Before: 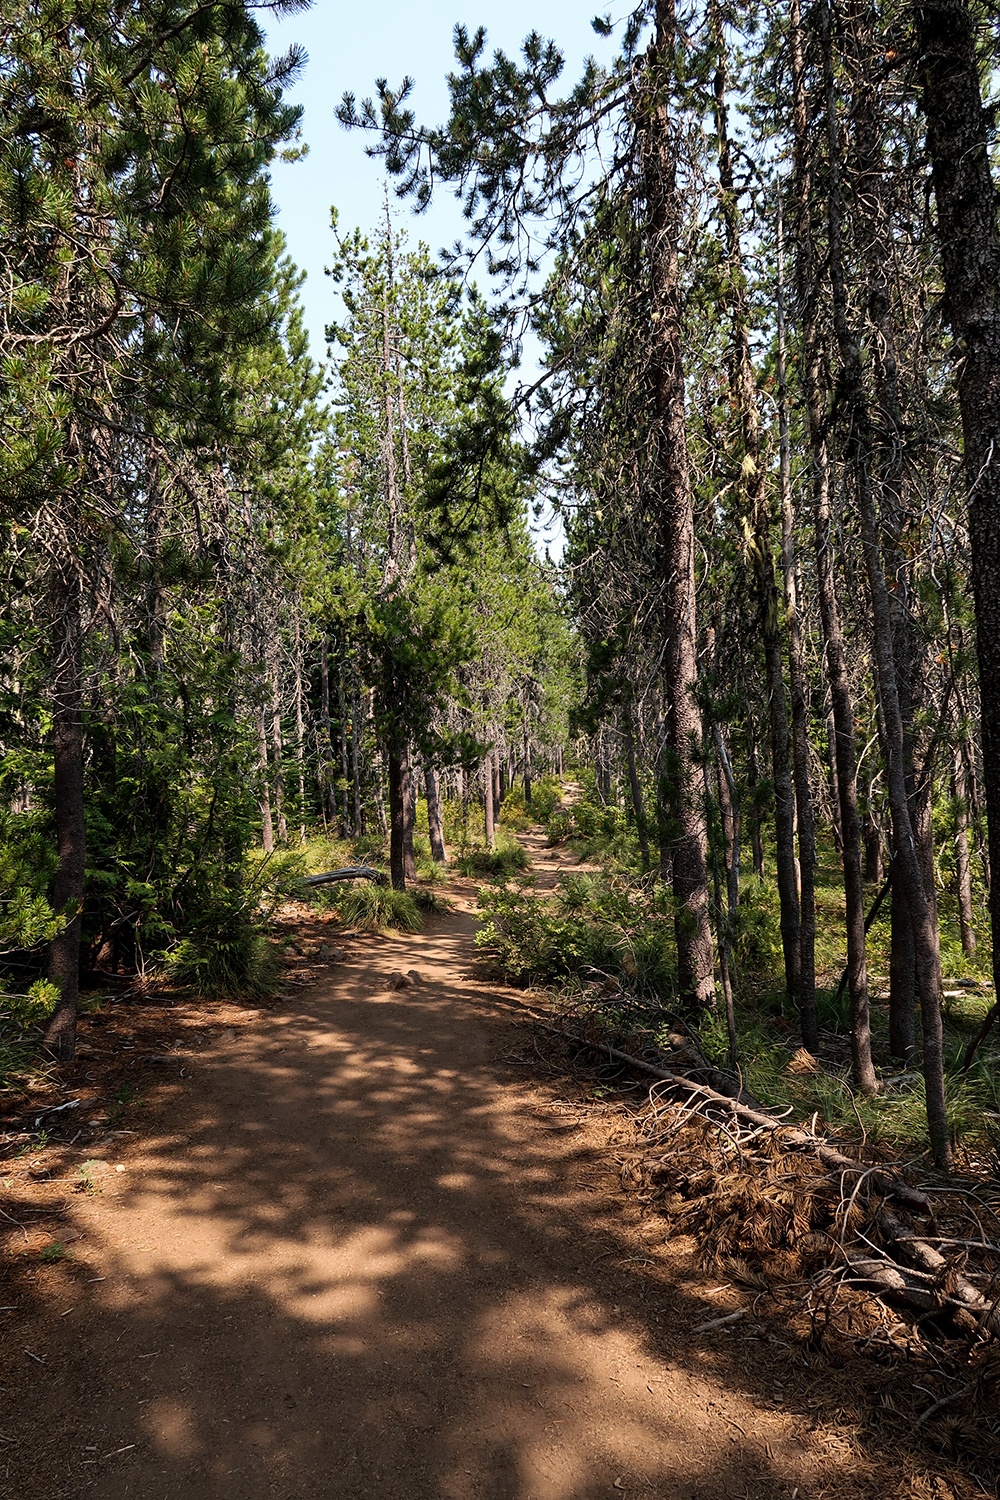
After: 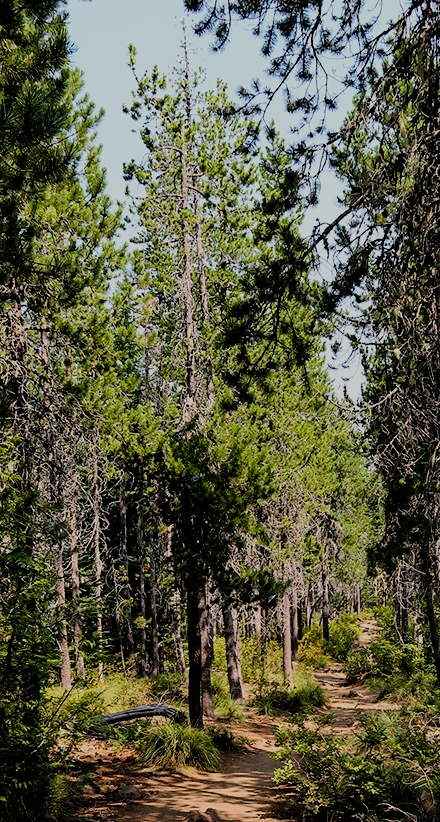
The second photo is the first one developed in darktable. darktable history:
crop: left 20.248%, top 10.86%, right 35.675%, bottom 34.321%
filmic rgb: black relative exposure -6.15 EV, white relative exposure 6.96 EV, hardness 2.23, color science v6 (2022)
color balance rgb: perceptual saturation grading › global saturation 20%, perceptual saturation grading › highlights -25%, perceptual saturation grading › shadows 25%
